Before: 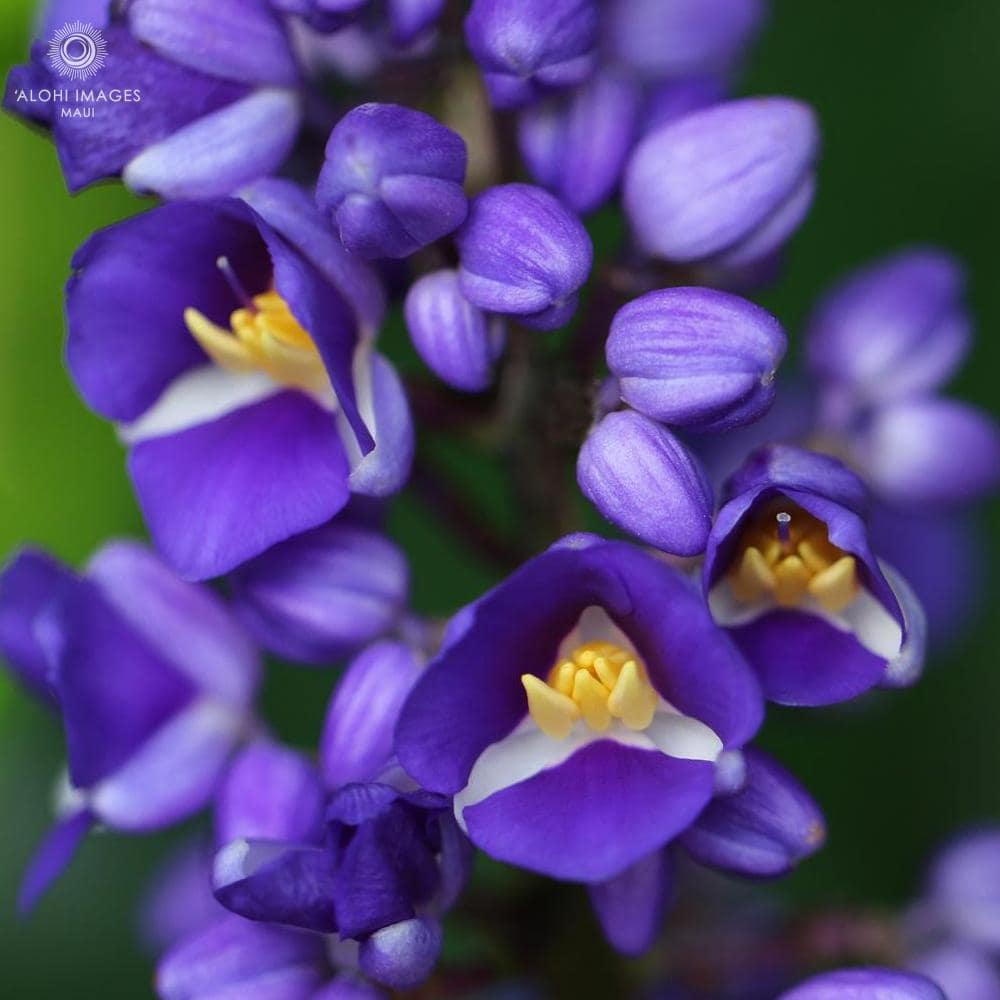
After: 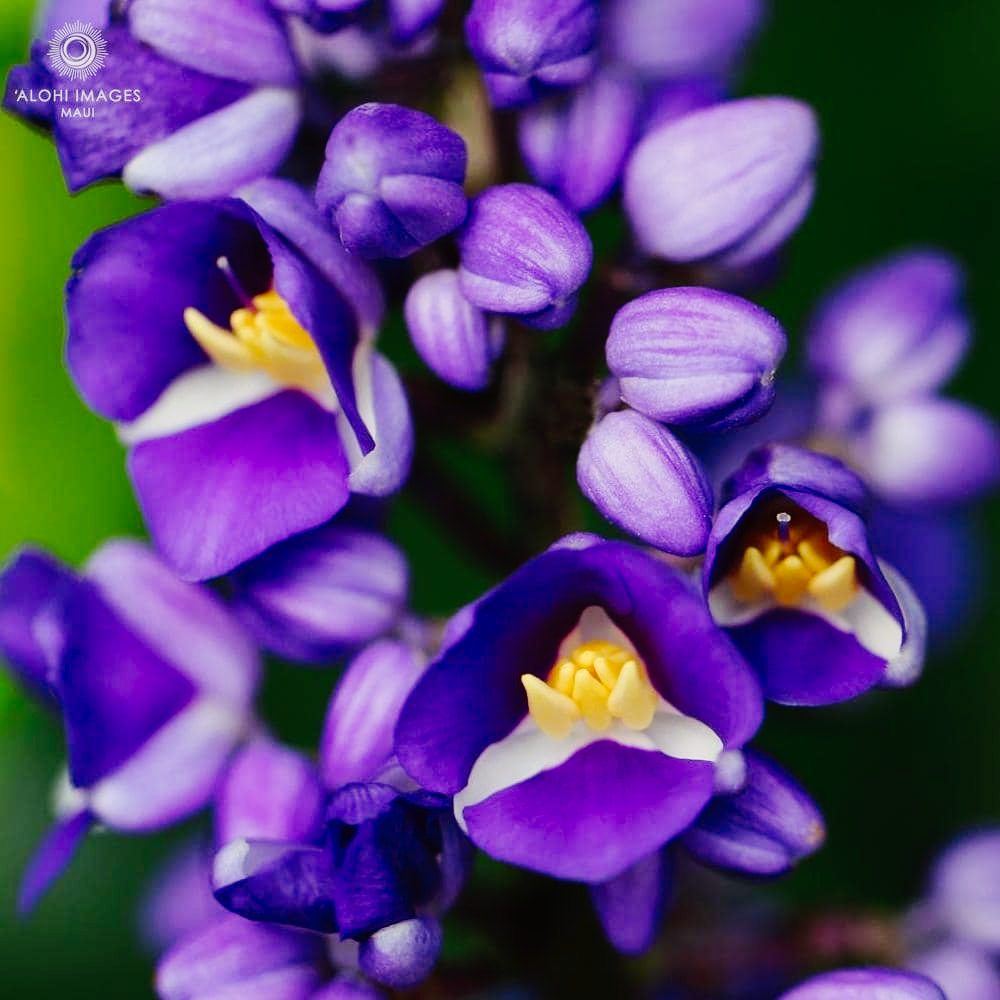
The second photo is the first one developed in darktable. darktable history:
tone curve: curves: ch0 [(0, 0) (0.003, 0.002) (0.011, 0.006) (0.025, 0.012) (0.044, 0.021) (0.069, 0.027) (0.1, 0.035) (0.136, 0.06) (0.177, 0.108) (0.224, 0.173) (0.277, 0.26) (0.335, 0.353) (0.399, 0.453) (0.468, 0.555) (0.543, 0.641) (0.623, 0.724) (0.709, 0.792) (0.801, 0.857) (0.898, 0.918) (1, 1)], preserve colors none
white balance: red 1.029, blue 0.92
